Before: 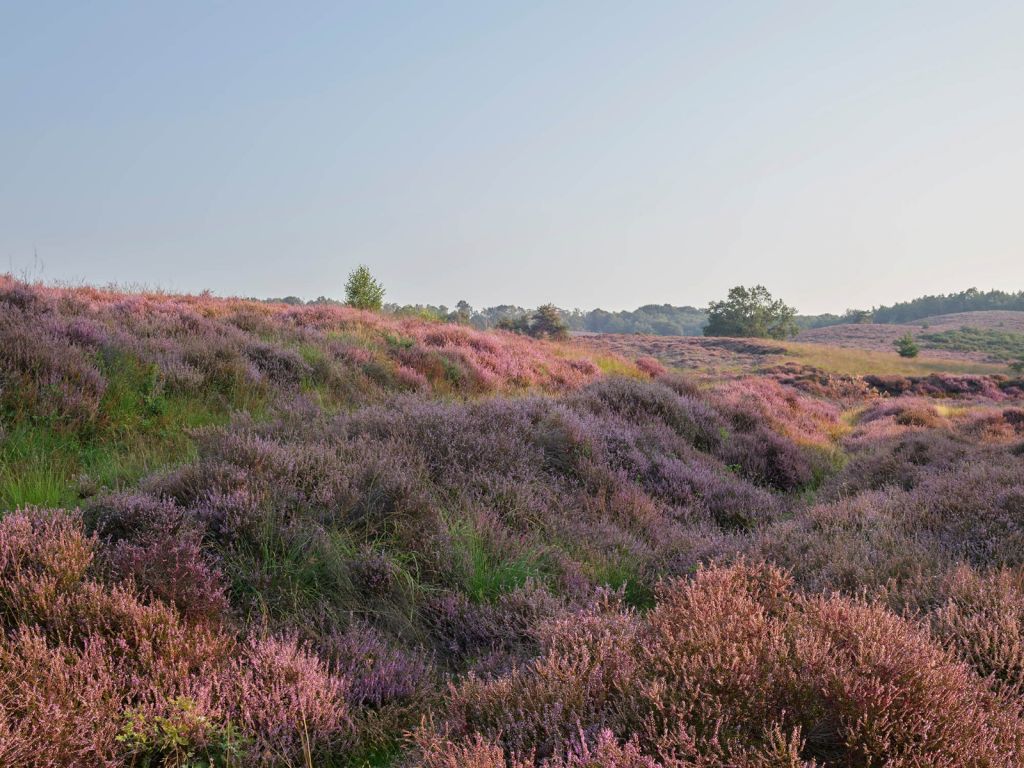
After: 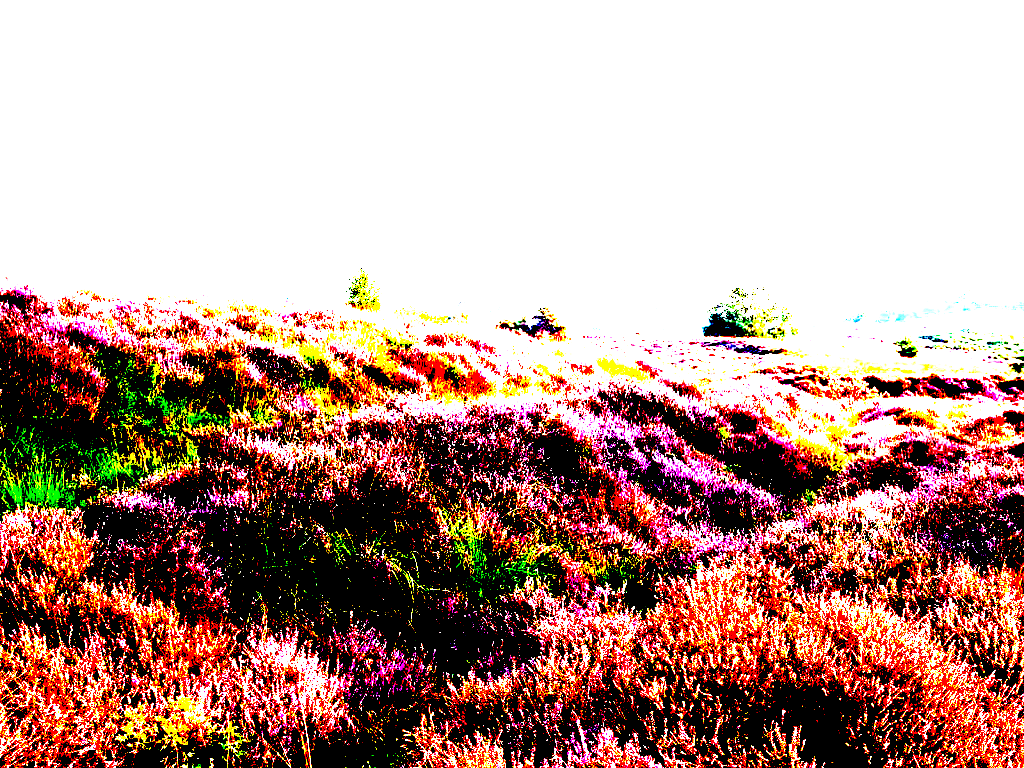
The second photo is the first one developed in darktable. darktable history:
exposure: black level correction 0.099, exposure 3.042 EV, compensate highlight preservation false
